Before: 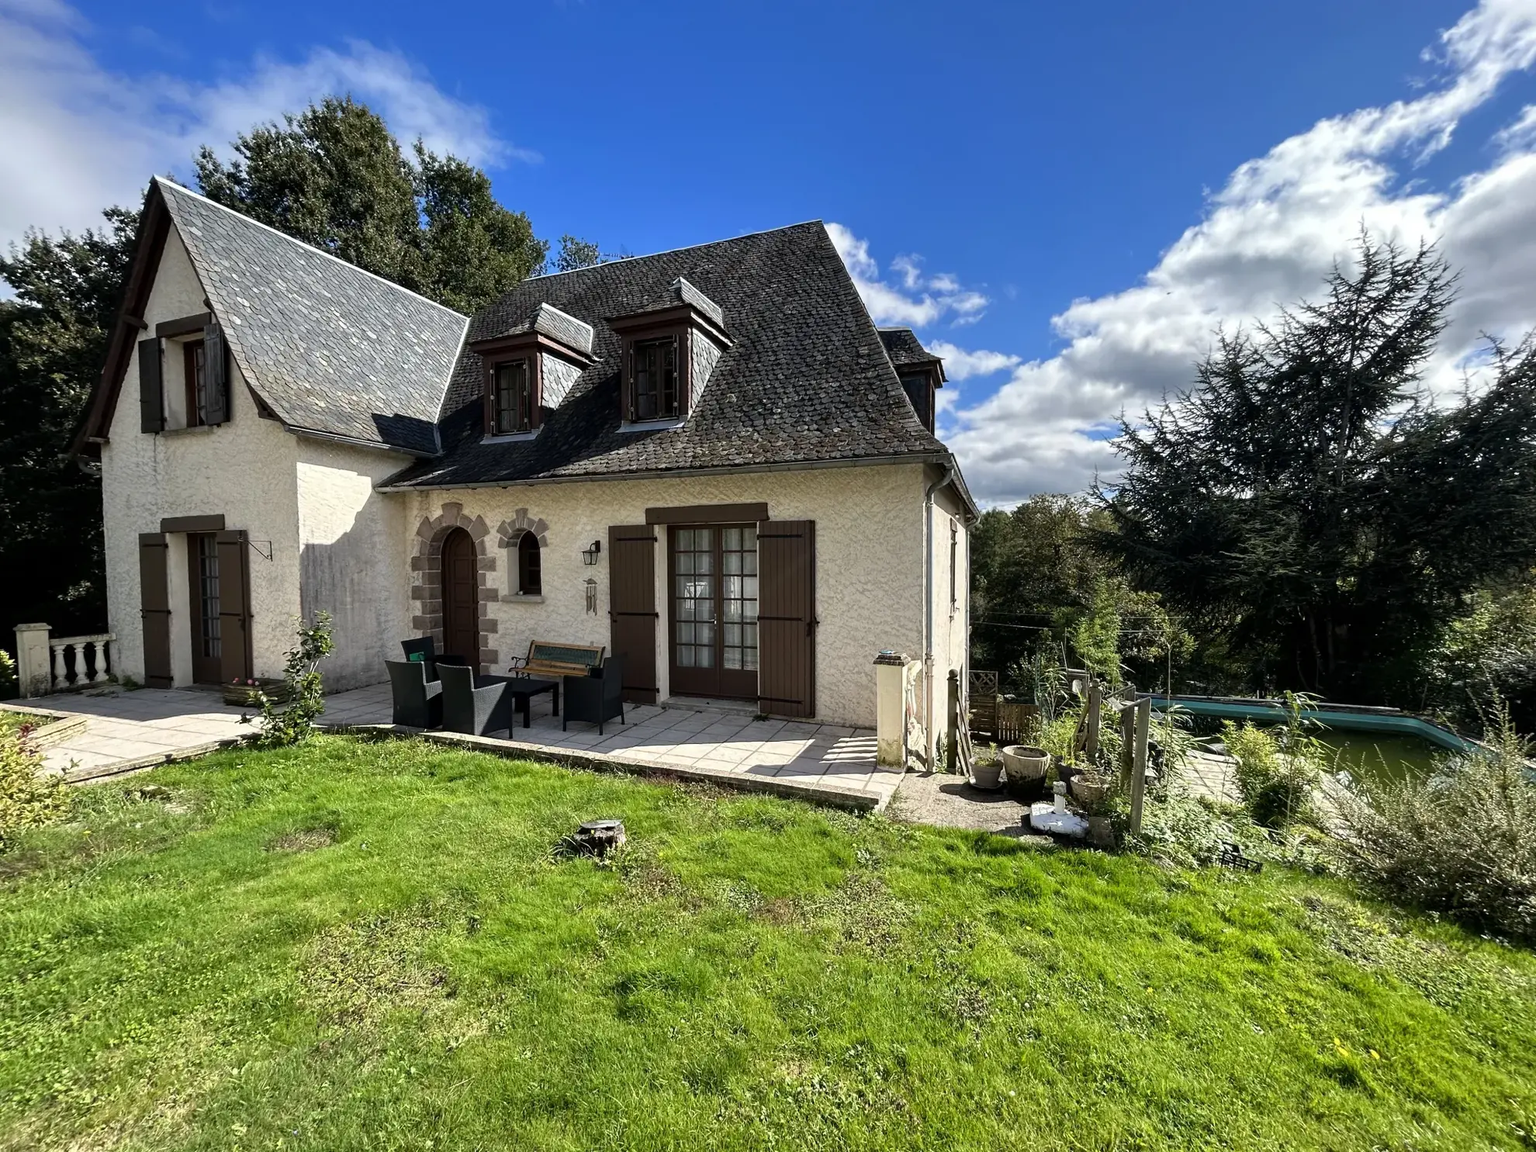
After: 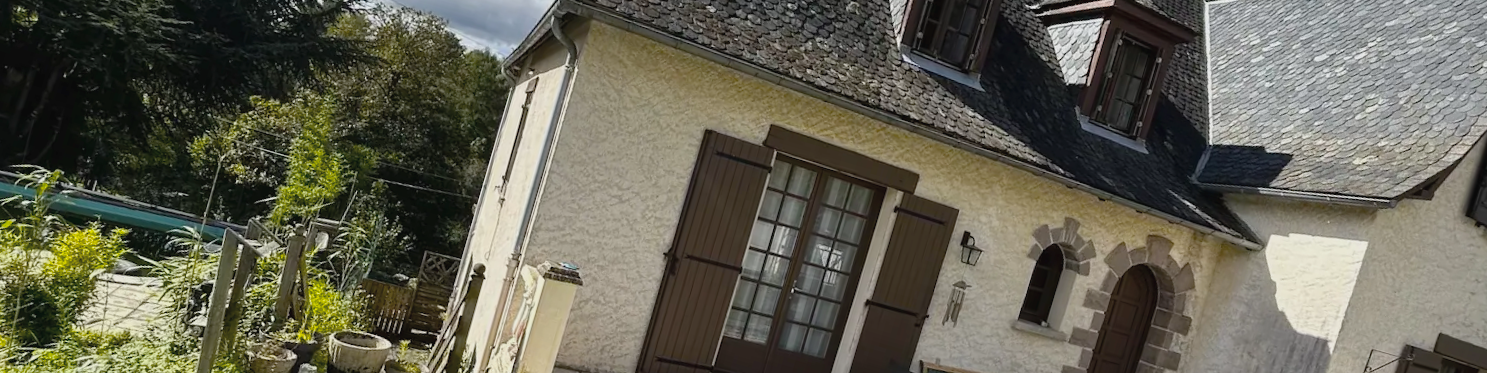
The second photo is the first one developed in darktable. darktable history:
crop and rotate: angle 16.12°, top 30.835%, bottom 35.653%
contrast brightness saturation: contrast -0.05, saturation -0.41
color balance: input saturation 134.34%, contrast -10.04%, contrast fulcrum 19.67%, output saturation 133.51%
